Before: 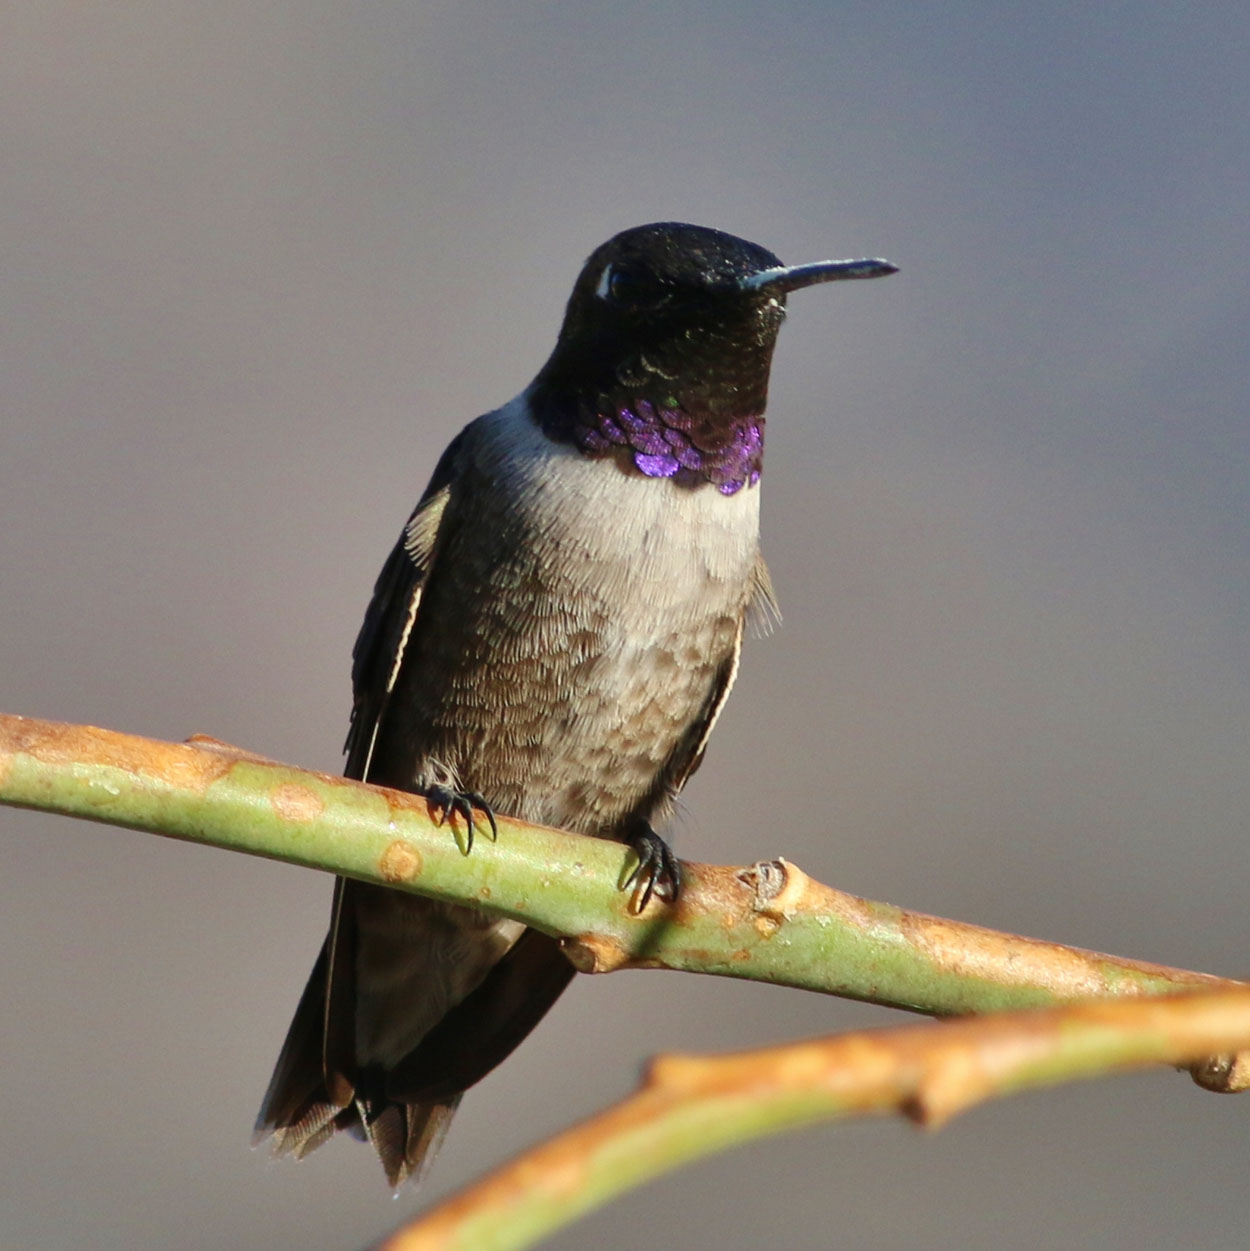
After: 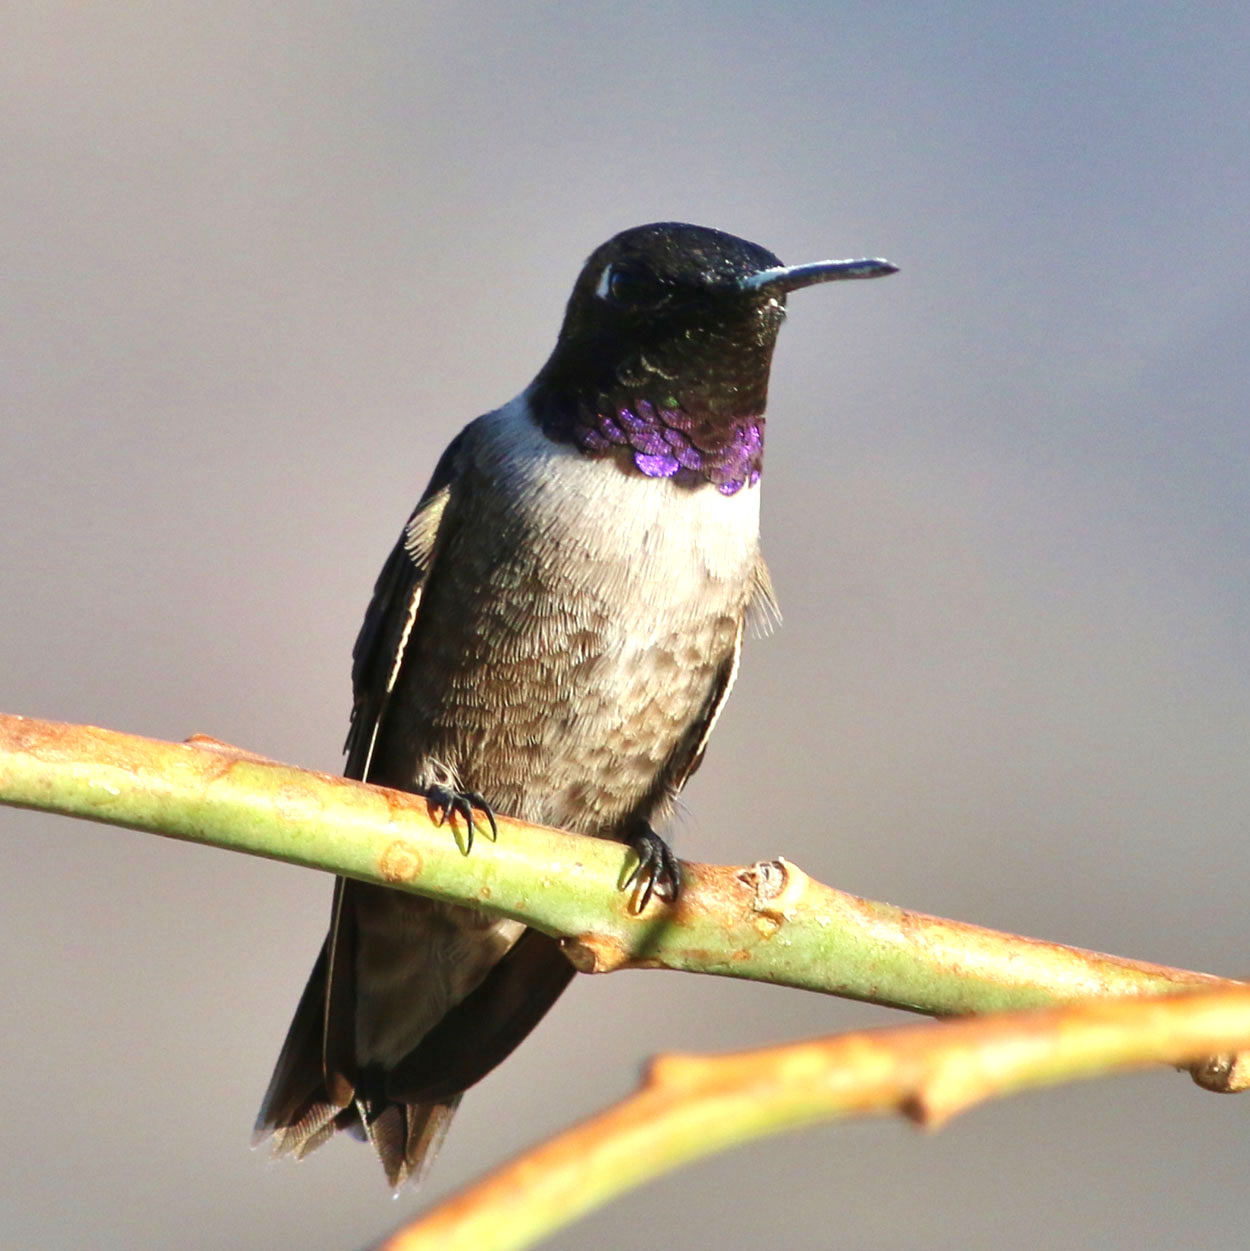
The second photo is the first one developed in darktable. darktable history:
exposure: exposure 0.754 EV, compensate exposure bias true, compensate highlight preservation false
